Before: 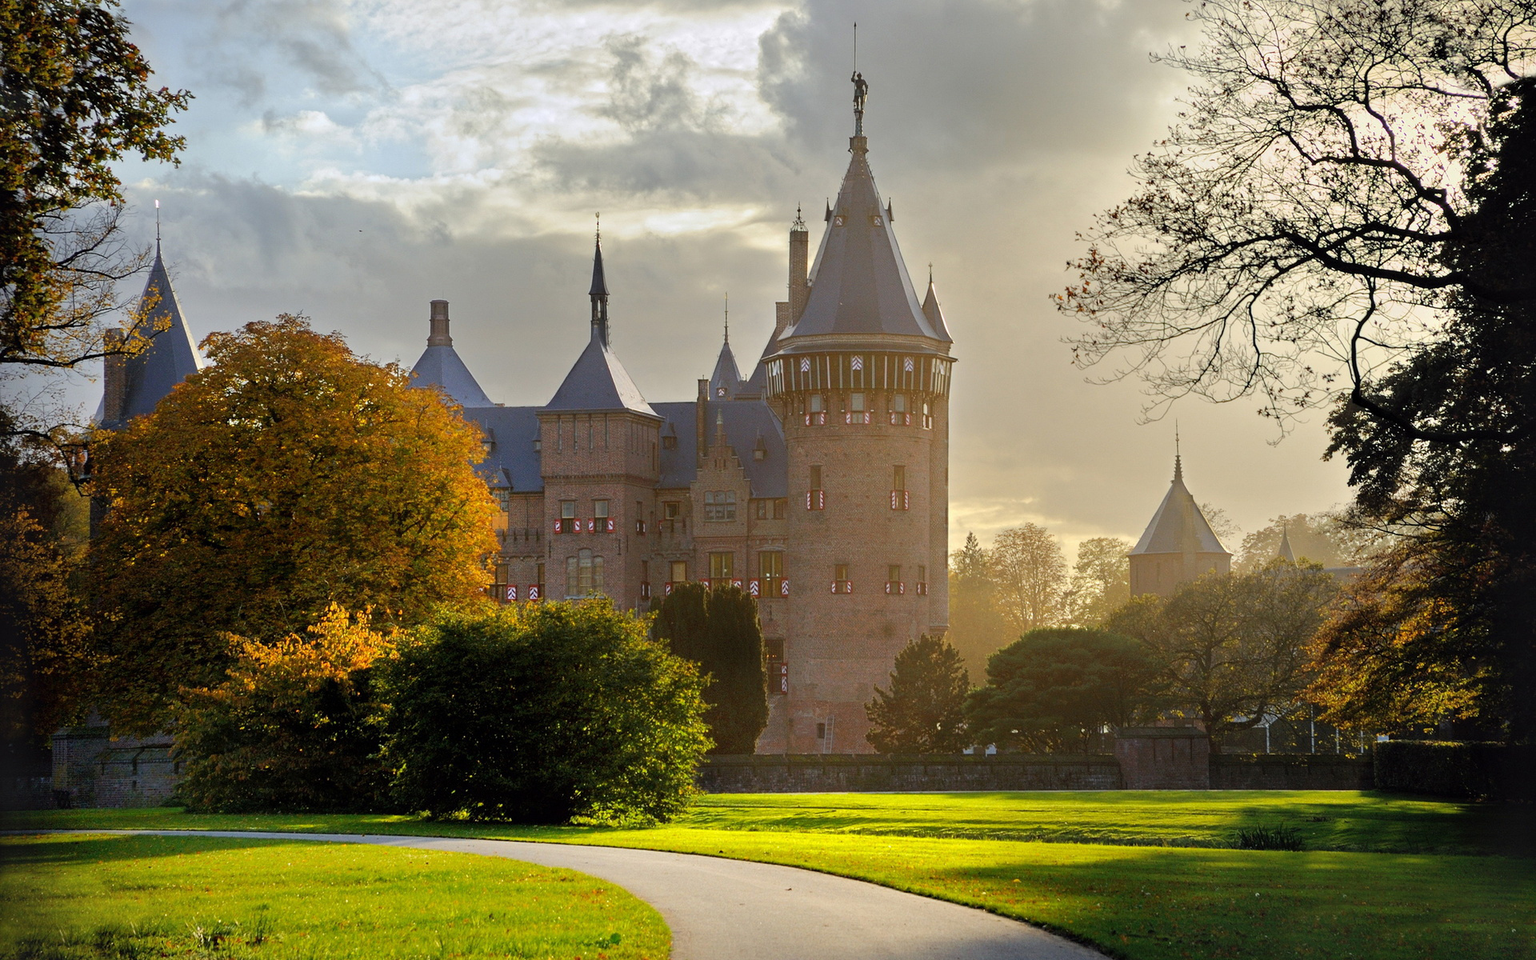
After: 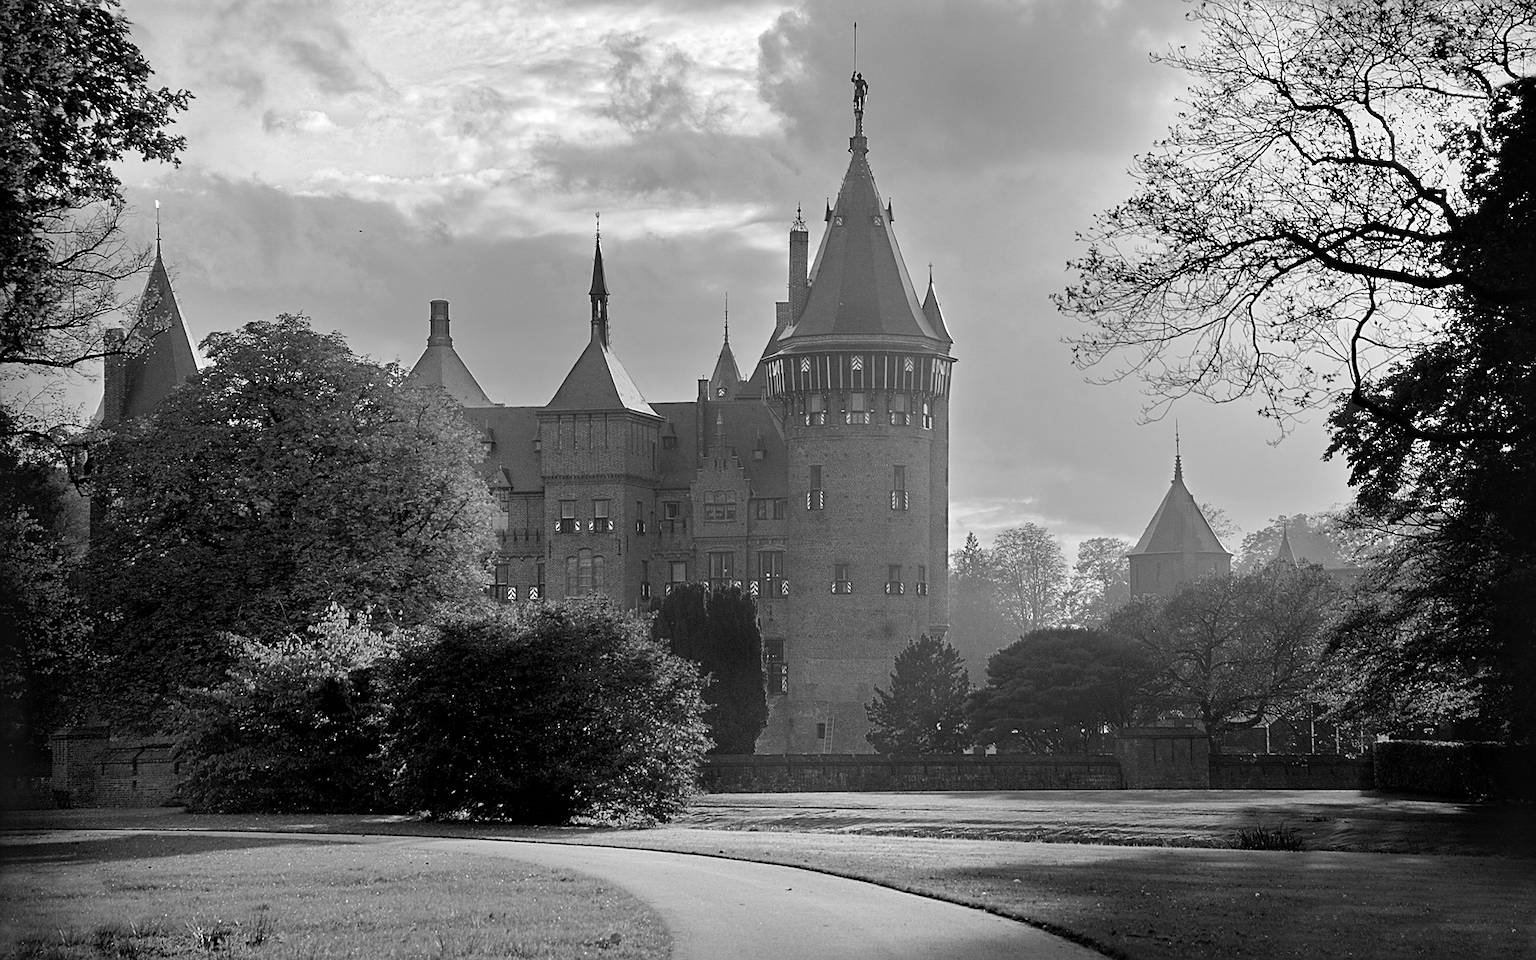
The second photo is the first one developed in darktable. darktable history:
sharpen: on, module defaults
color zones: curves: ch0 [(0, 0.613) (0.01, 0.613) (0.245, 0.448) (0.498, 0.529) (0.642, 0.665) (0.879, 0.777) (0.99, 0.613)]; ch1 [(0, 0) (0.143, 0) (0.286, 0) (0.429, 0) (0.571, 0) (0.714, 0) (0.857, 0)]
exposure: black level correction 0.001, compensate exposure bias true, compensate highlight preservation false
